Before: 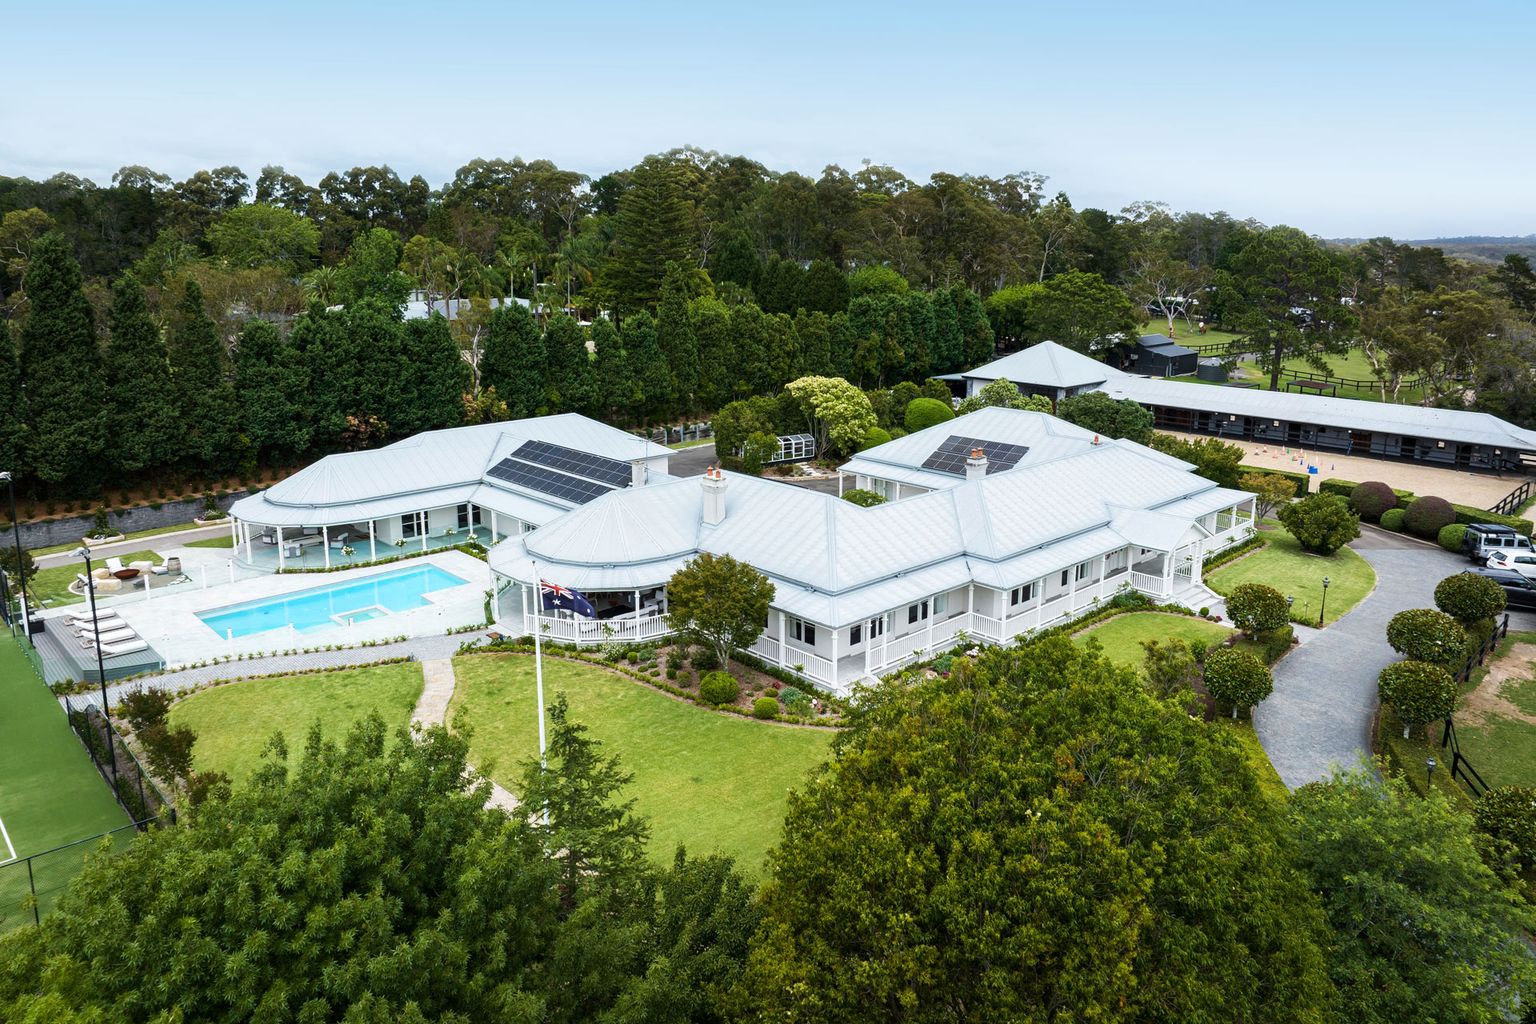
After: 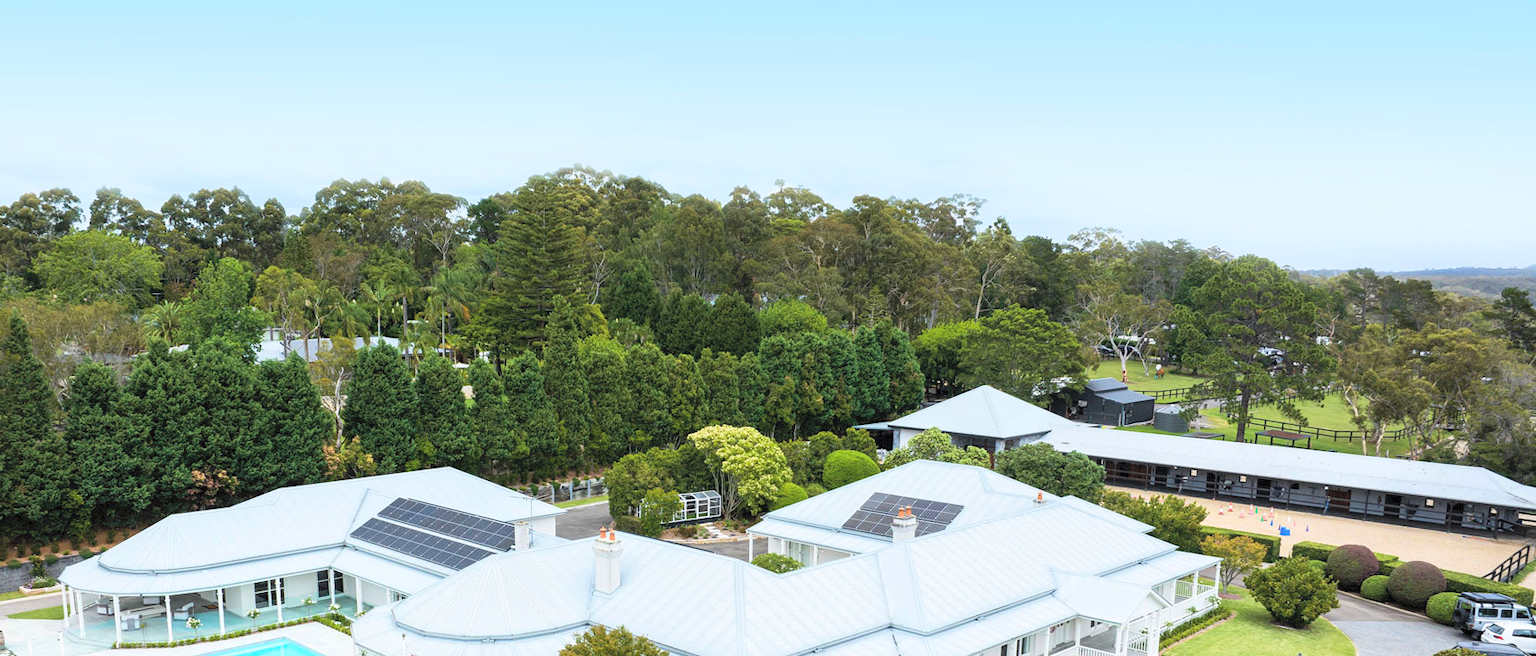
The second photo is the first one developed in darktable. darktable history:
levels: mode automatic
crop and rotate: left 11.528%, bottom 43.279%
contrast brightness saturation: contrast 0.102, brightness 0.311, saturation 0.146
